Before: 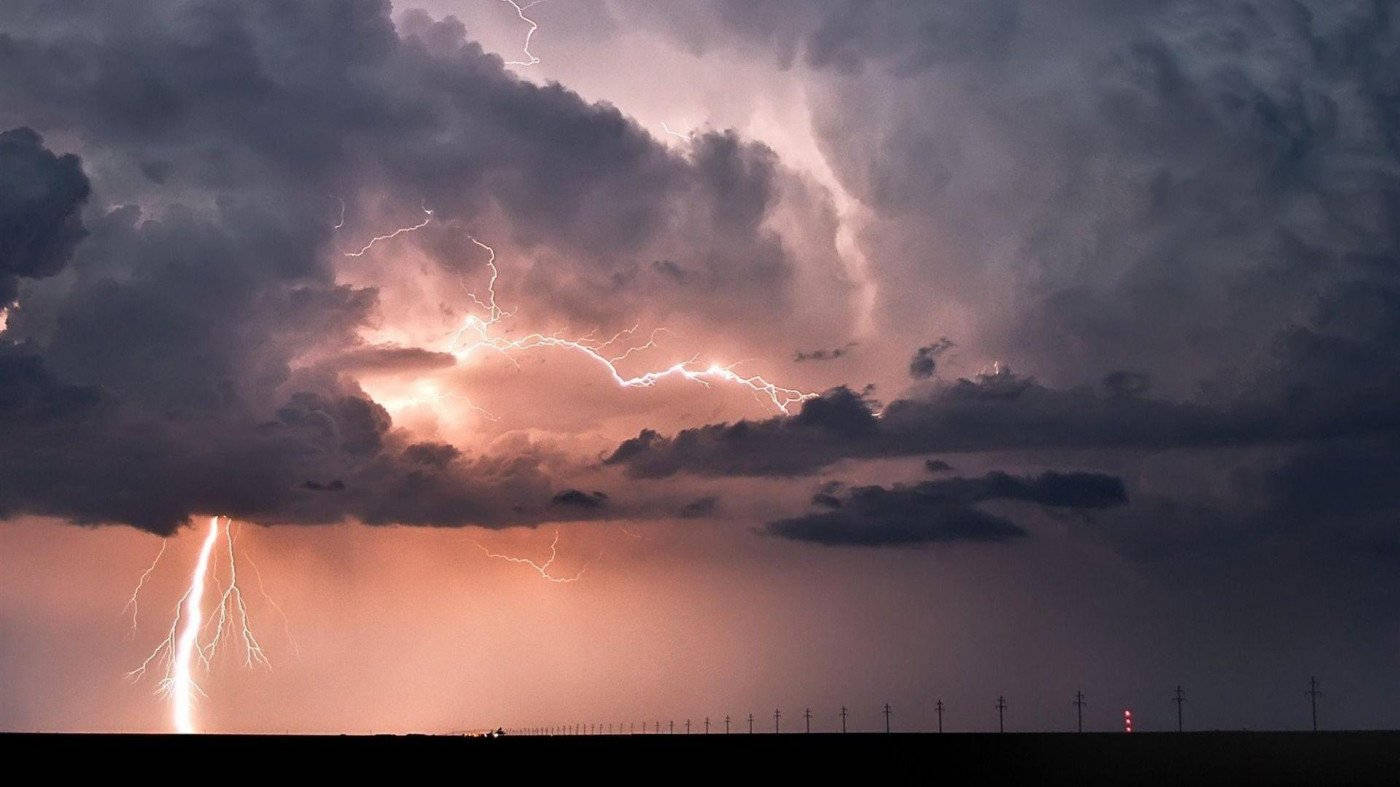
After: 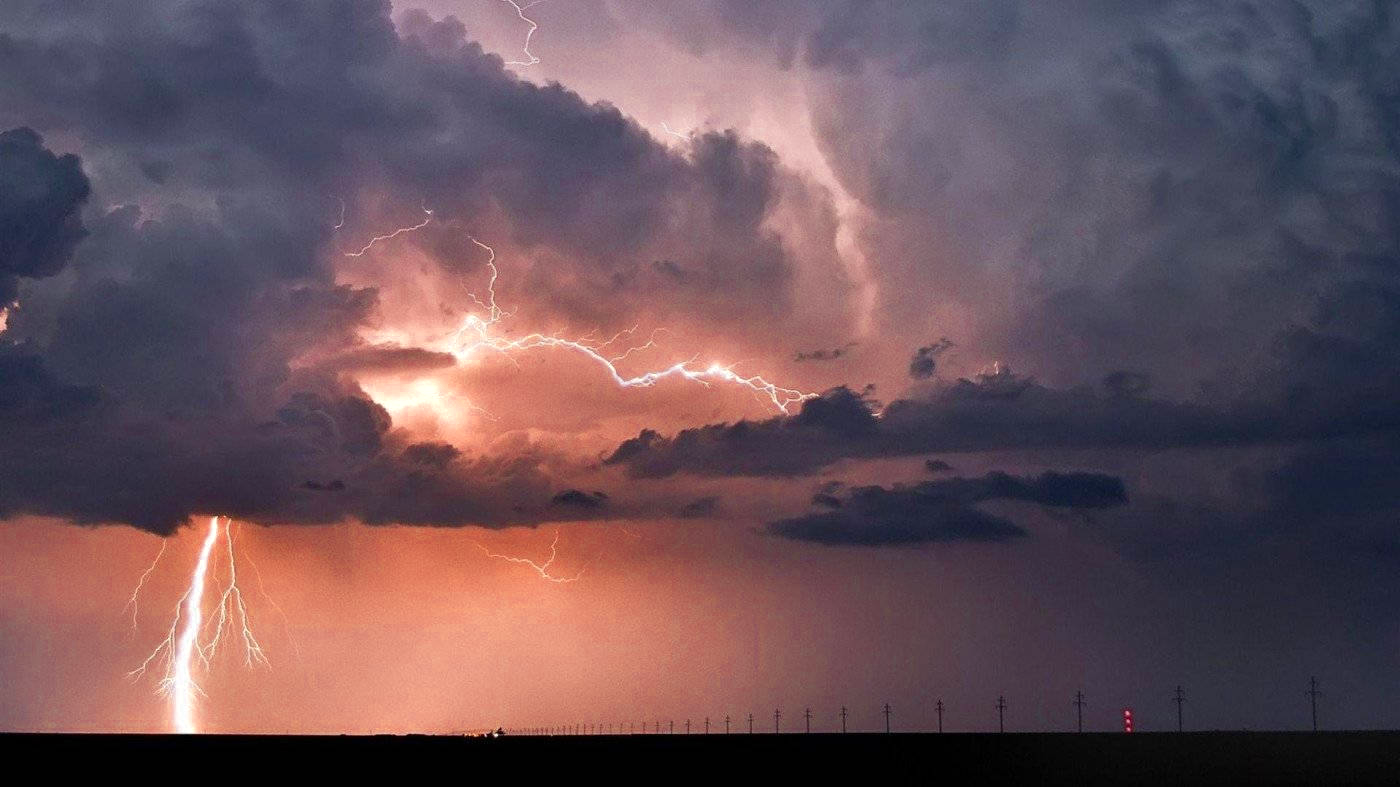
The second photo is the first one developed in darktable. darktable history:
color zones: curves: ch0 [(0.004, 0.305) (0.261, 0.623) (0.389, 0.399) (0.708, 0.571) (0.947, 0.34)]; ch1 [(0.025, 0.645) (0.229, 0.584) (0.326, 0.551) (0.484, 0.262) (0.757, 0.643)]
